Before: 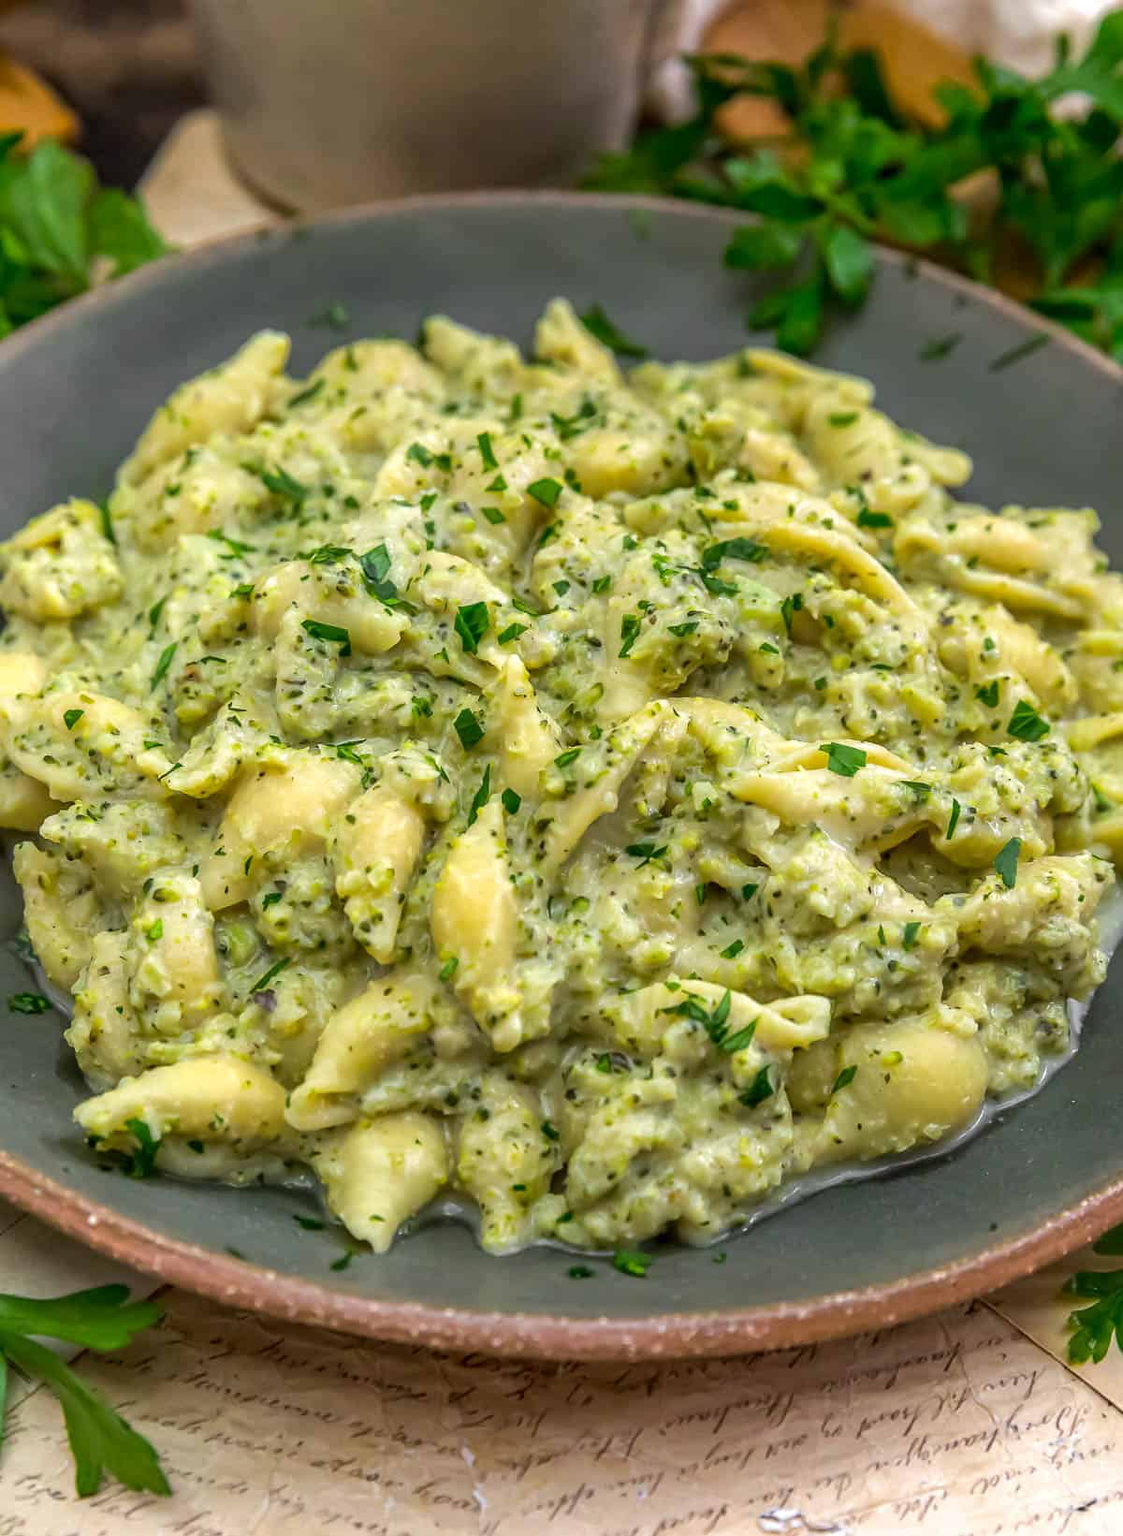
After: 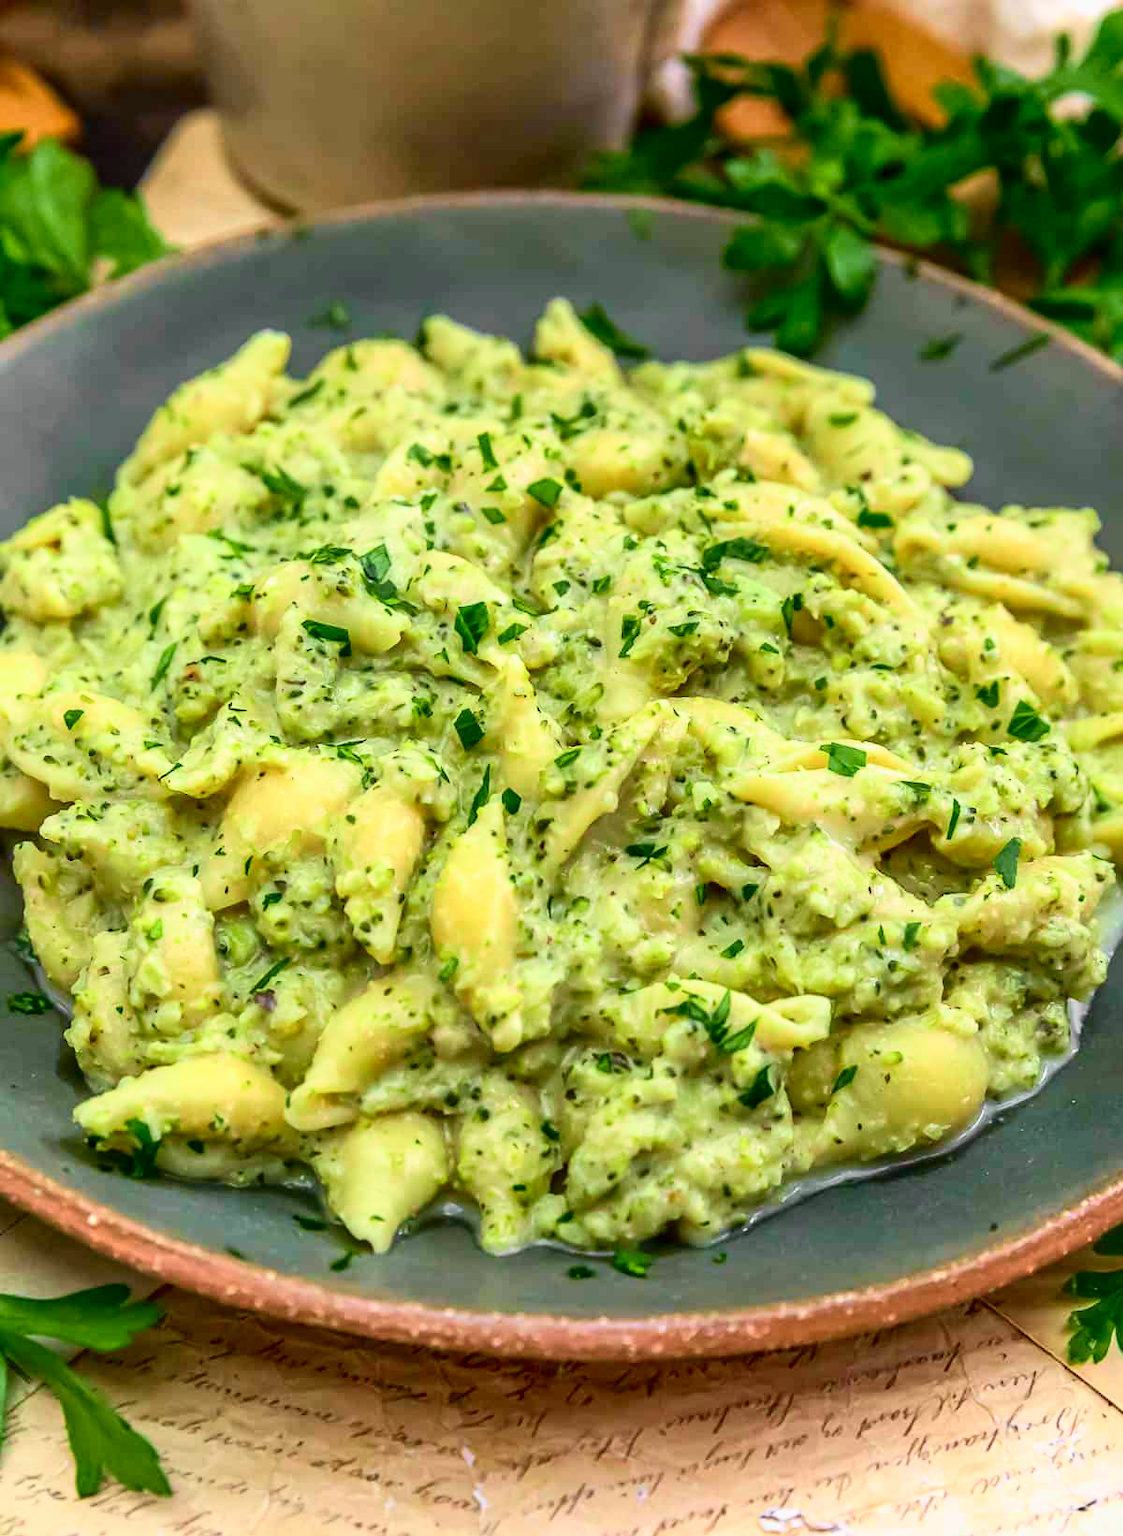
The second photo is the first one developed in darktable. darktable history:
tone curve: curves: ch0 [(0, 0.003) (0.044, 0.032) (0.12, 0.089) (0.19, 0.164) (0.269, 0.269) (0.473, 0.533) (0.595, 0.695) (0.718, 0.823) (0.855, 0.931) (1, 0.982)]; ch1 [(0, 0) (0.243, 0.245) (0.427, 0.387) (0.493, 0.481) (0.501, 0.5) (0.521, 0.528) (0.554, 0.586) (0.607, 0.655) (0.671, 0.735) (0.796, 0.85) (1, 1)]; ch2 [(0, 0) (0.249, 0.216) (0.357, 0.317) (0.448, 0.432) (0.478, 0.492) (0.498, 0.499) (0.517, 0.519) (0.537, 0.57) (0.569, 0.623) (0.61, 0.663) (0.706, 0.75) (0.808, 0.809) (0.991, 0.968)], color space Lab, independent channels, preserve colors none
